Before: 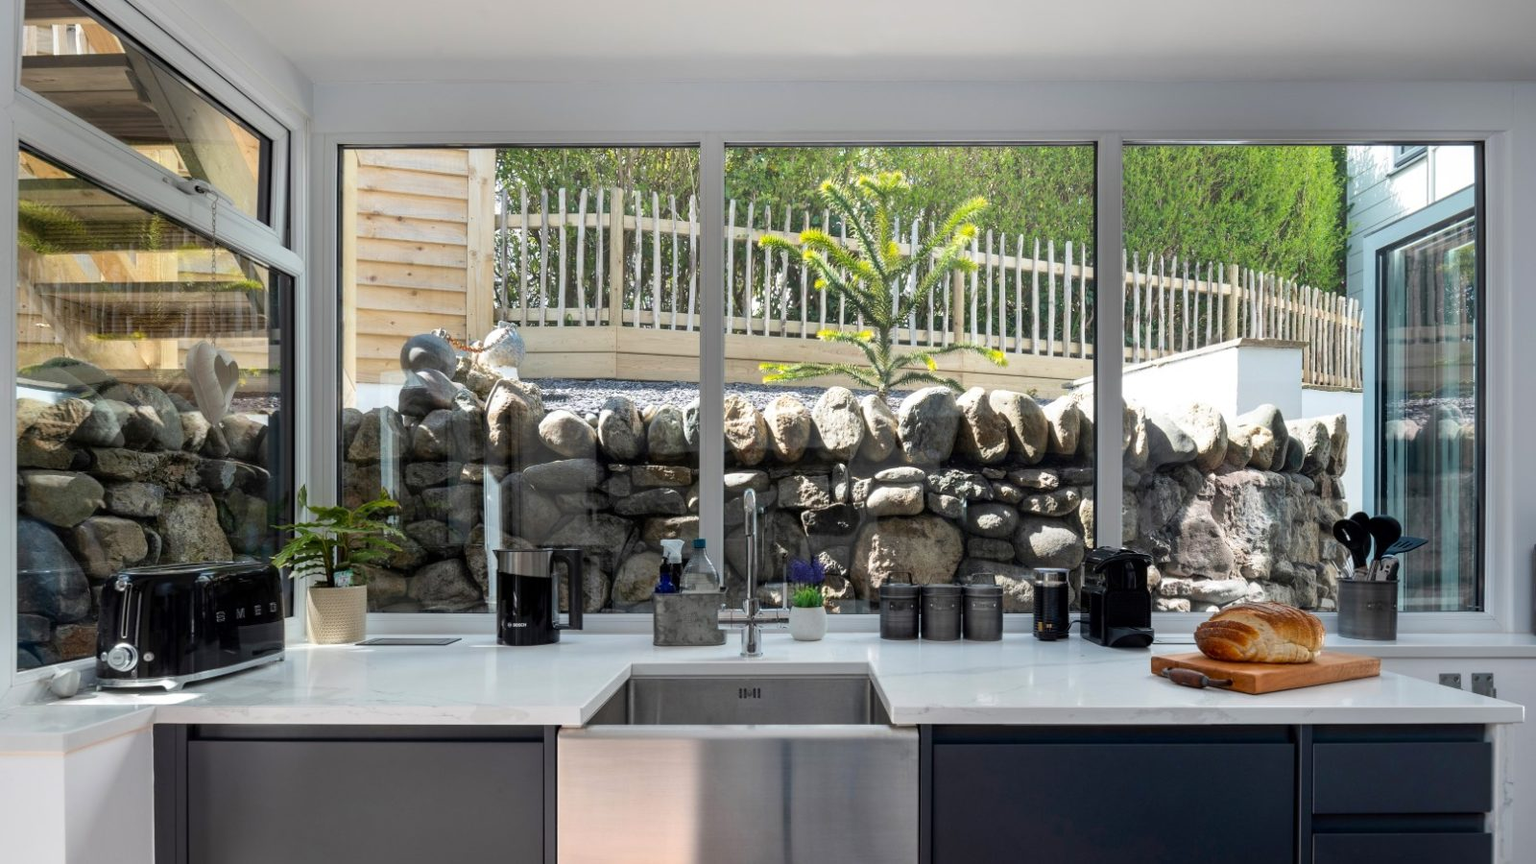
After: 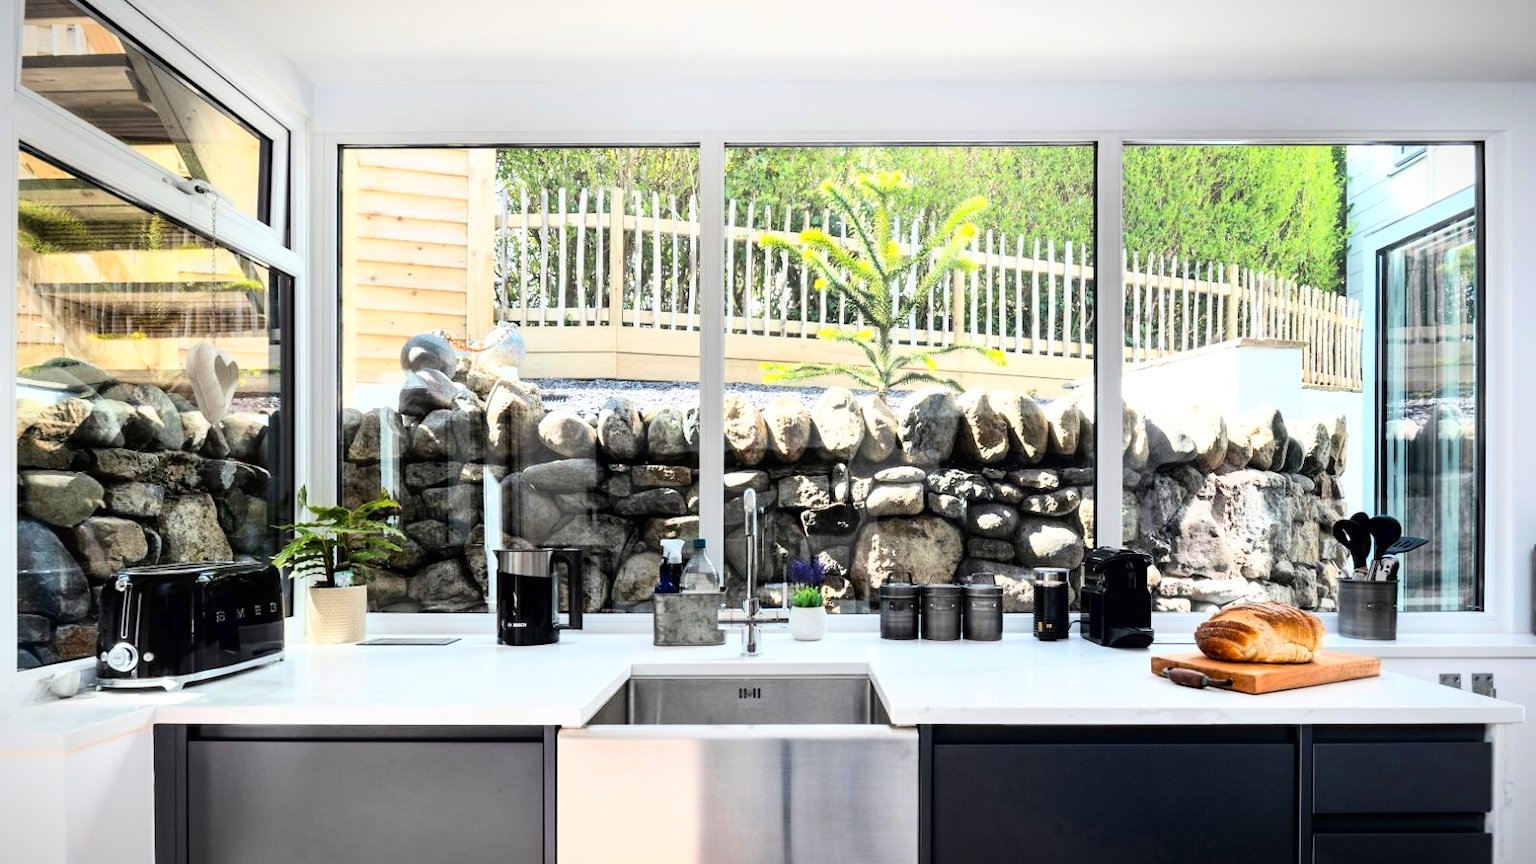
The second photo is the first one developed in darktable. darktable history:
base curve: curves: ch0 [(0, 0) (0.007, 0.004) (0.027, 0.03) (0.046, 0.07) (0.207, 0.54) (0.442, 0.872) (0.673, 0.972) (1, 1)]
vignetting: fall-off start 100.53%, fall-off radius 65.4%, brightness -0.584, saturation -0.121, automatic ratio true, unbound false
